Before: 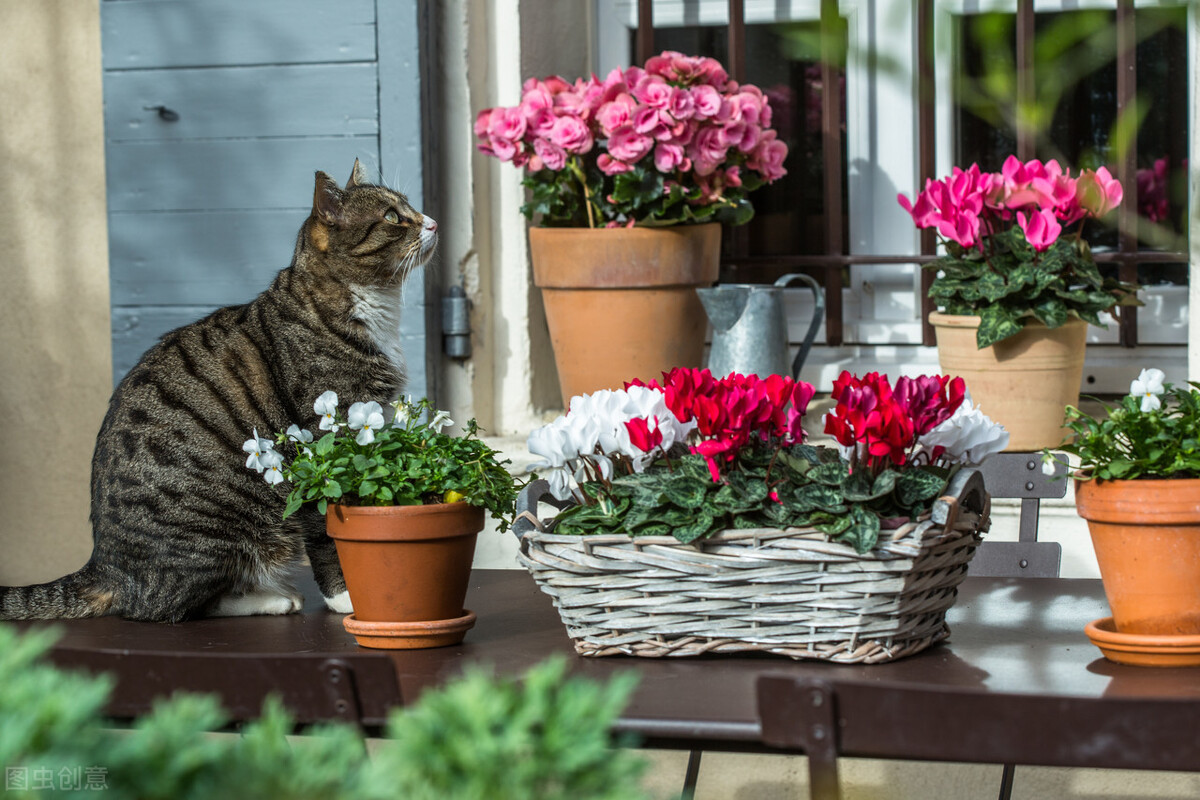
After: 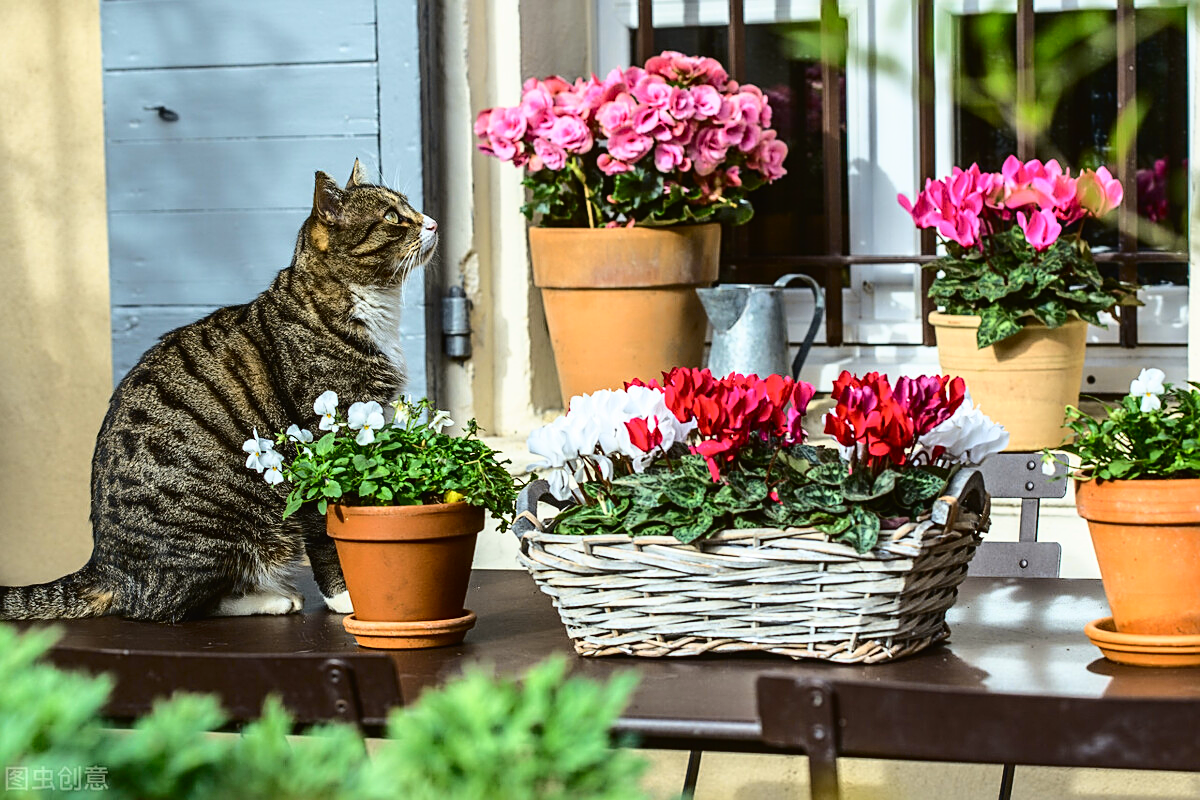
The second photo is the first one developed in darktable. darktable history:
tone curve: curves: ch0 [(0, 0.019) (0.078, 0.058) (0.223, 0.217) (0.424, 0.553) (0.631, 0.764) (0.816, 0.932) (1, 1)]; ch1 [(0, 0) (0.262, 0.227) (0.417, 0.386) (0.469, 0.467) (0.502, 0.503) (0.544, 0.548) (0.57, 0.579) (0.608, 0.62) (0.65, 0.68) (0.994, 0.987)]; ch2 [(0, 0) (0.262, 0.188) (0.5, 0.504) (0.553, 0.592) (0.599, 0.653) (1, 1)], color space Lab, independent channels, preserve colors none
sharpen: on, module defaults
